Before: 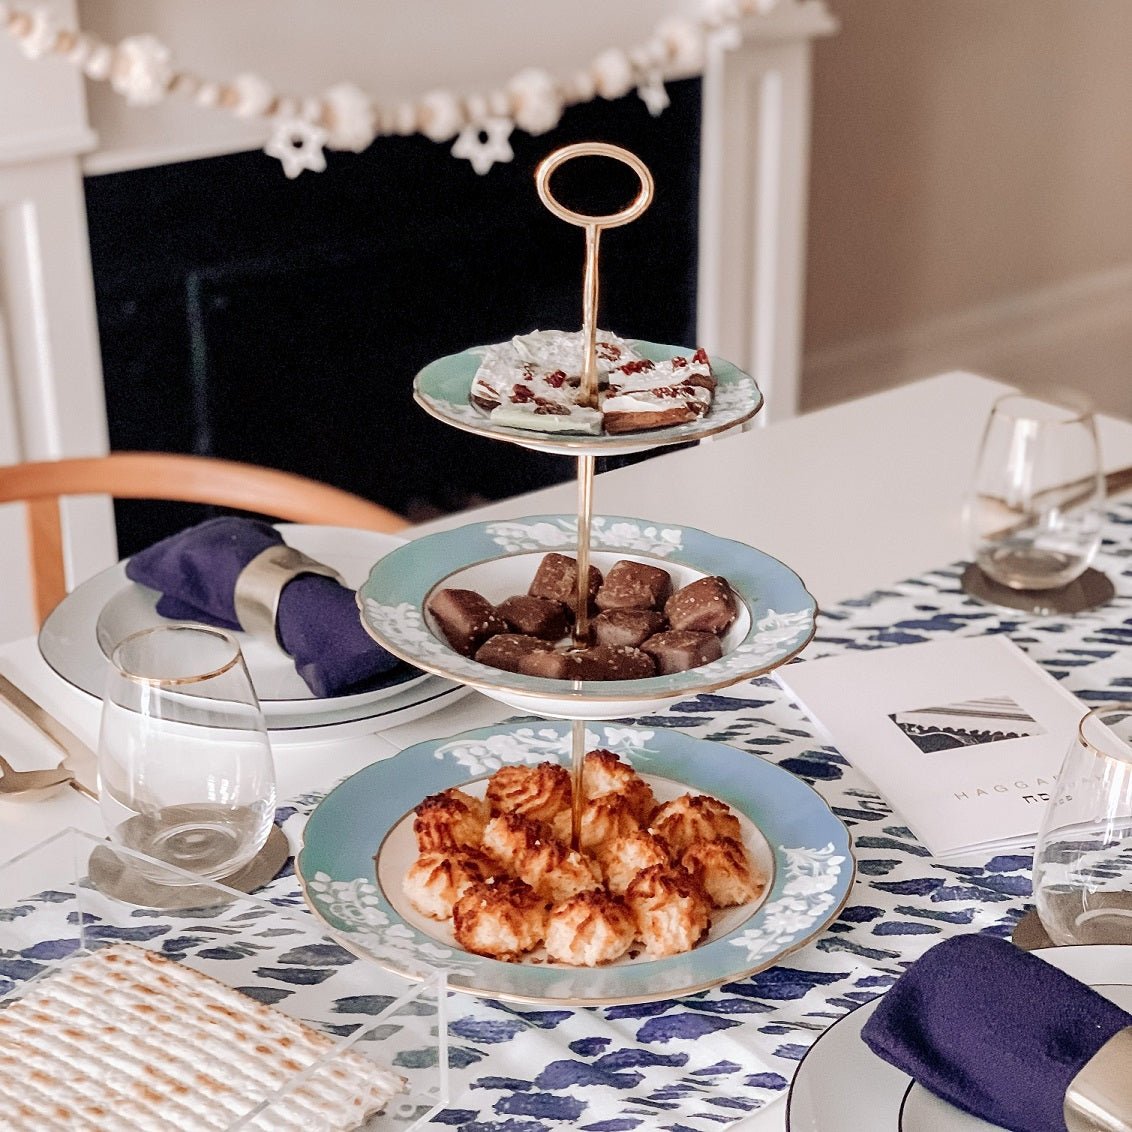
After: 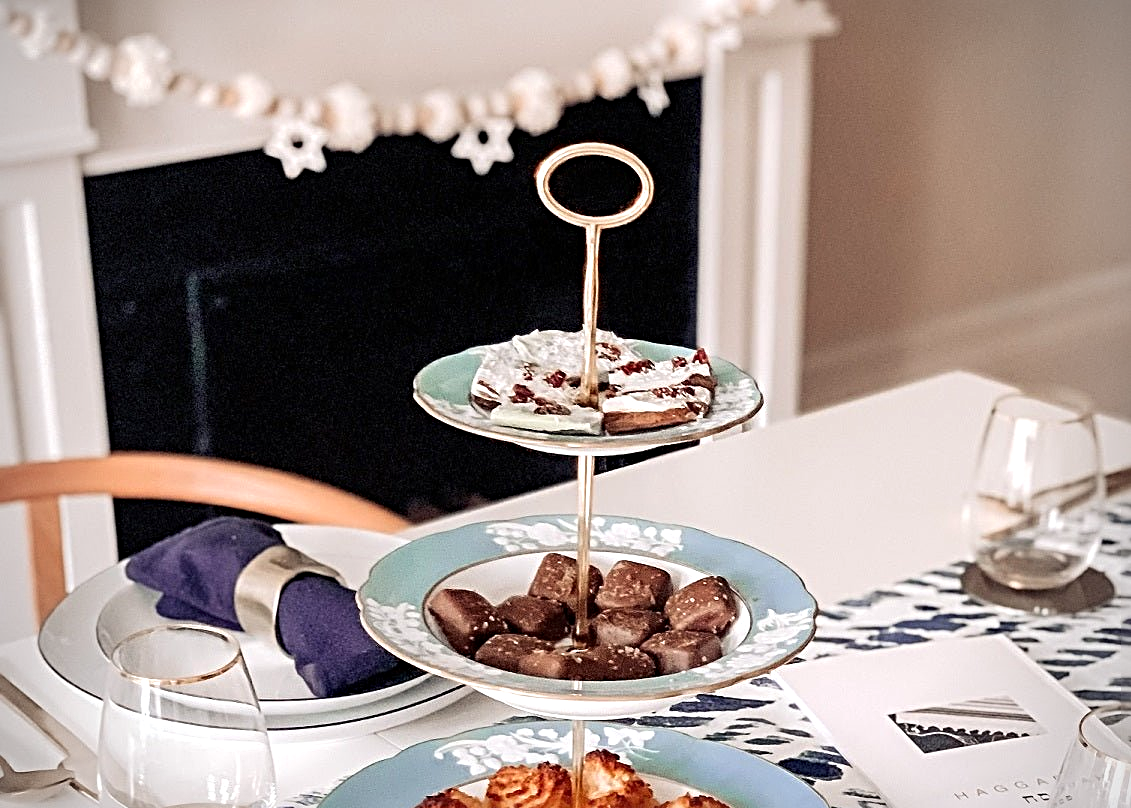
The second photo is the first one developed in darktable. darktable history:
vignetting: on, module defaults
crop: bottom 28.576%
exposure: exposure 0.376 EV, compensate highlight preservation false
sharpen: radius 4
